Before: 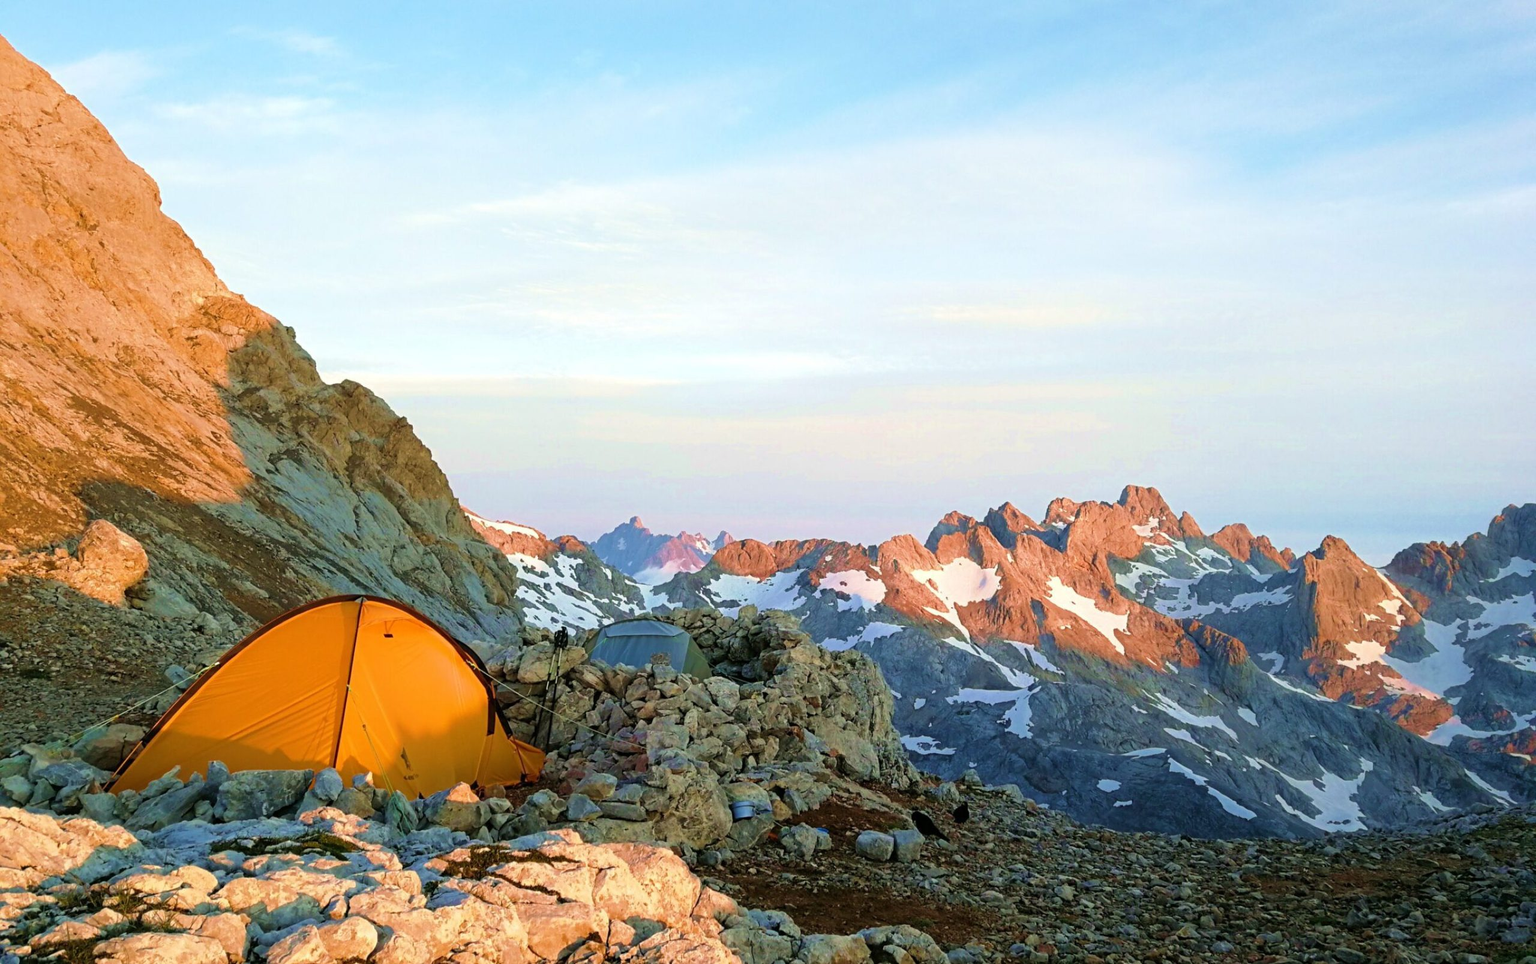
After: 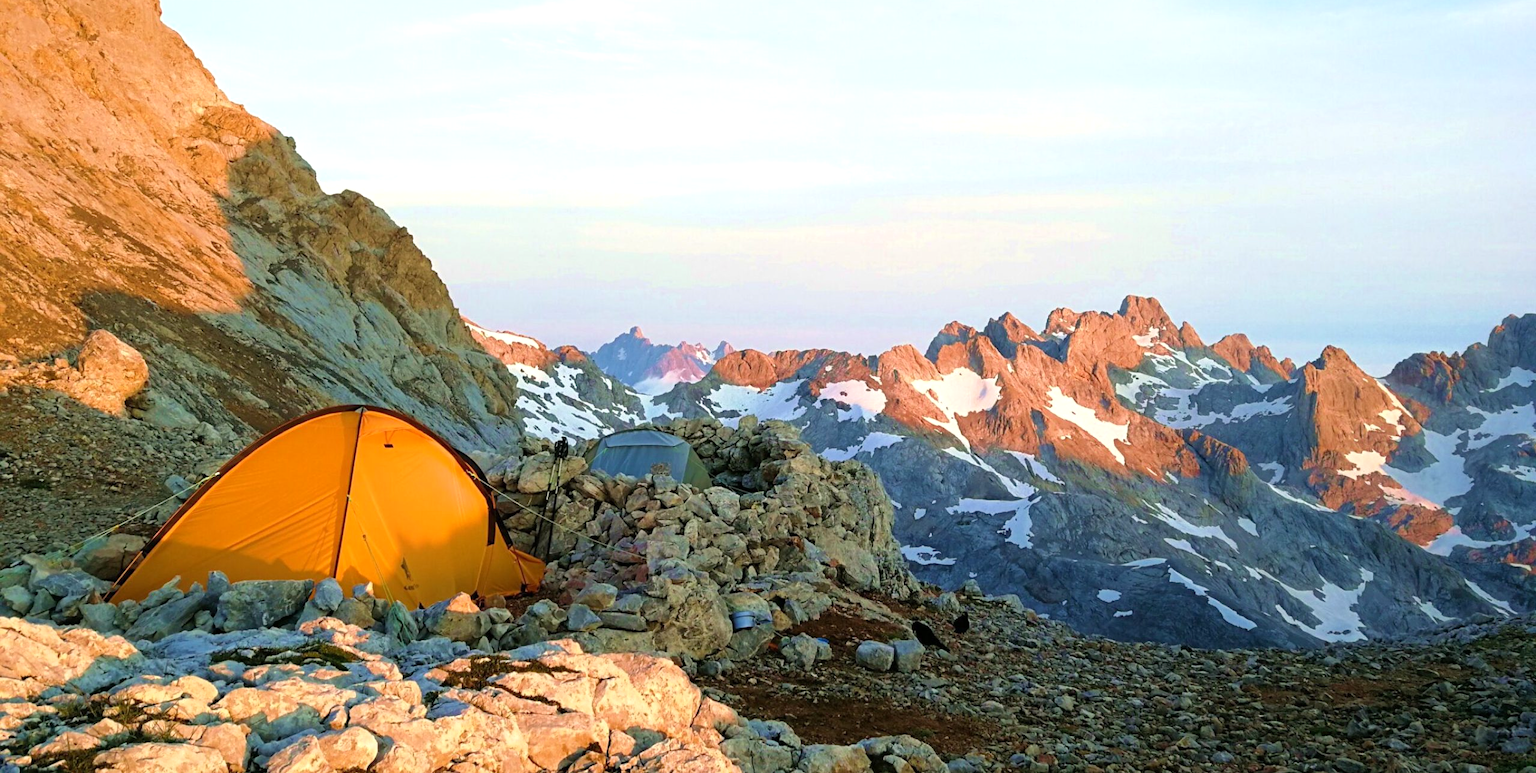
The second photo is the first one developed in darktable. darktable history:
crop and rotate: top 19.74%
levels: levels [0, 0.476, 0.951]
